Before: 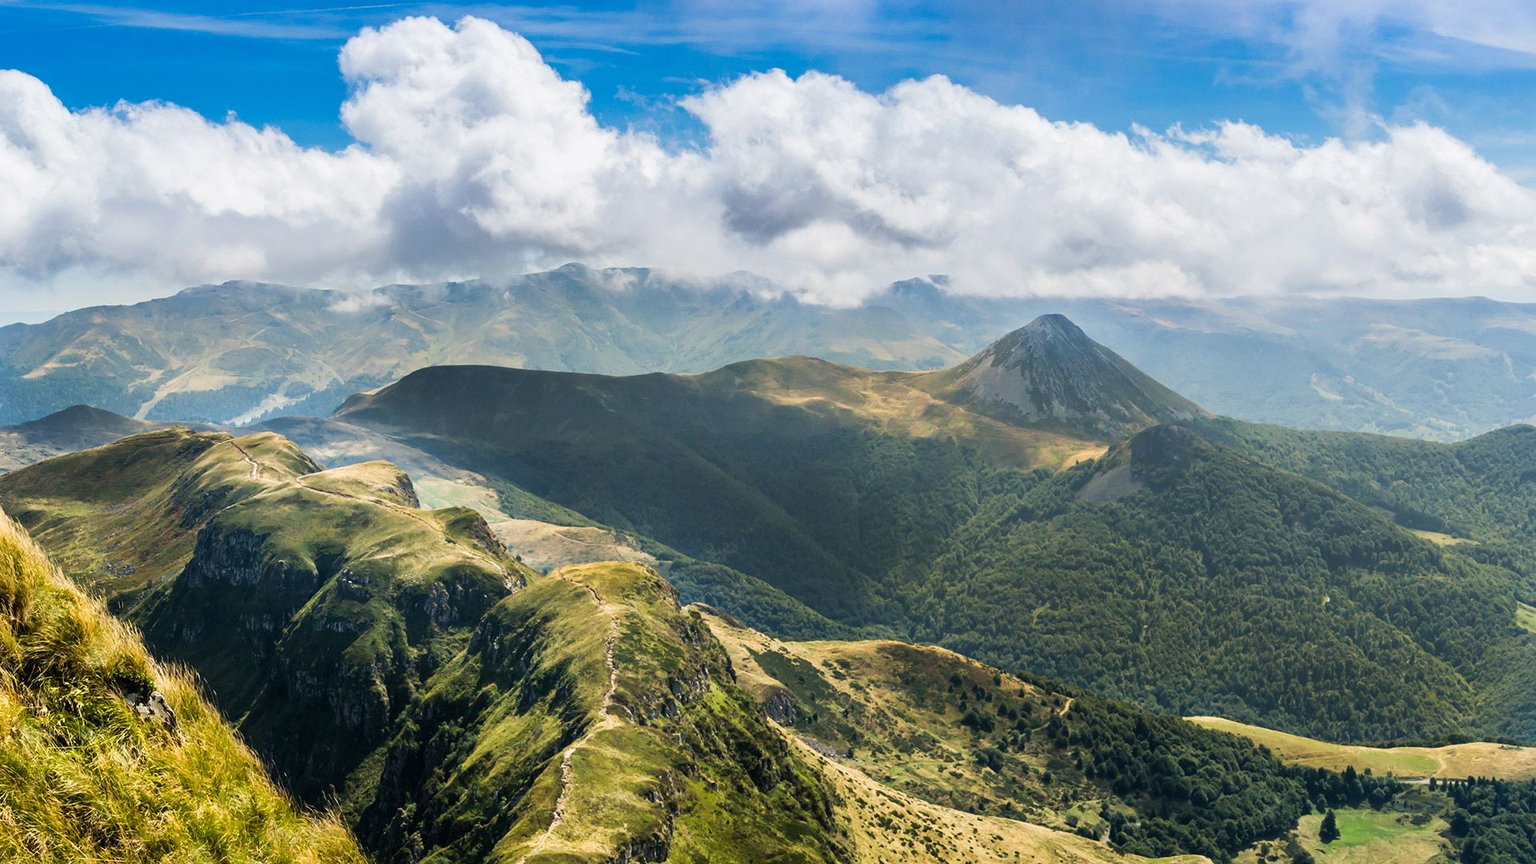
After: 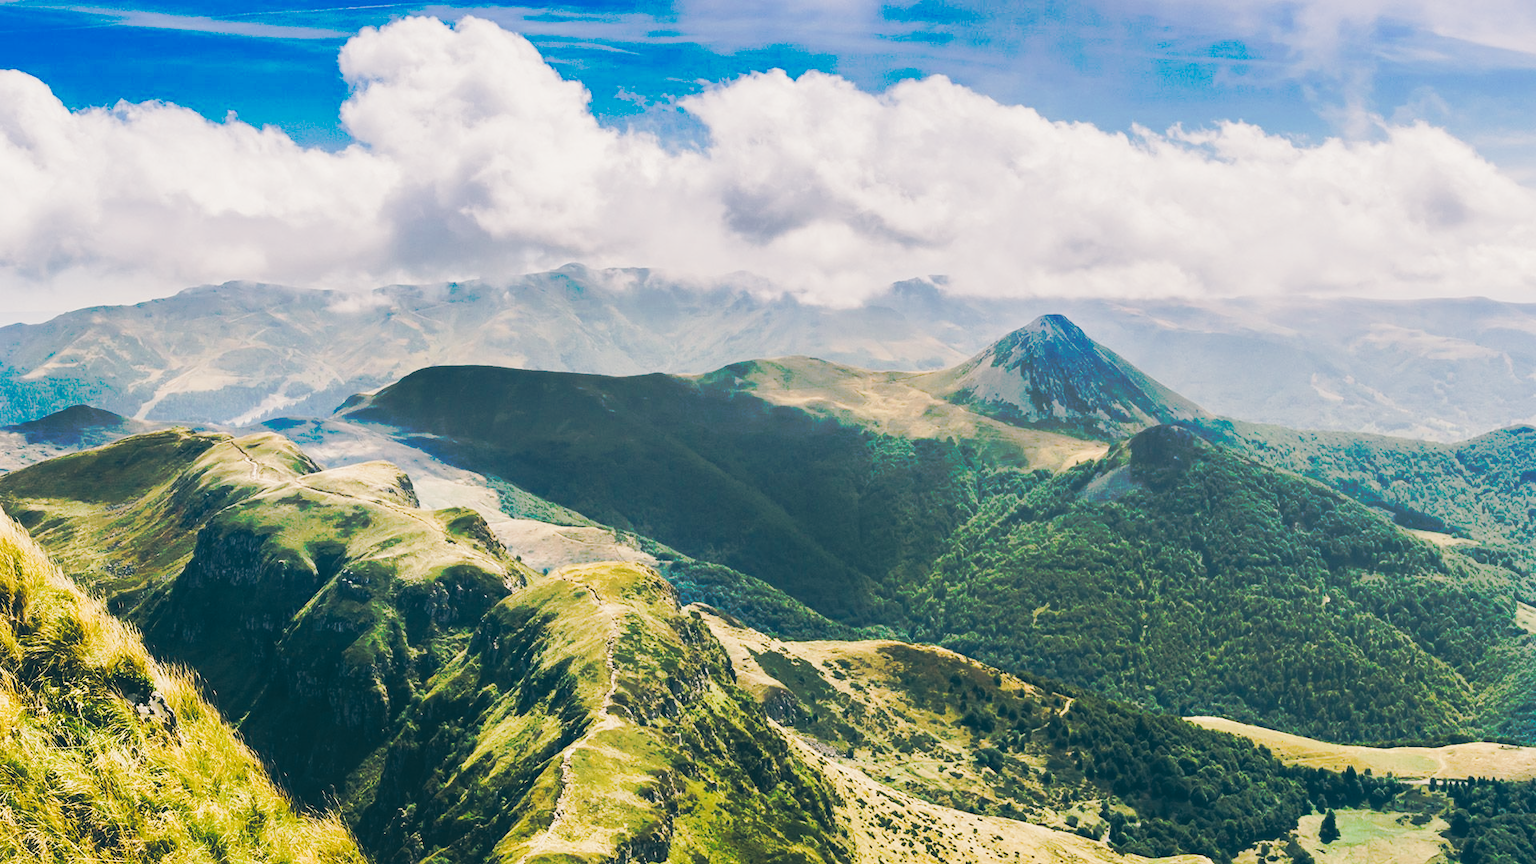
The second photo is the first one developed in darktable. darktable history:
tone curve: curves: ch0 [(0, 0) (0.003, 0.003) (0.011, 0.011) (0.025, 0.024) (0.044, 0.042) (0.069, 0.066) (0.1, 0.095) (0.136, 0.129) (0.177, 0.169) (0.224, 0.214) (0.277, 0.264) (0.335, 0.32) (0.399, 0.38) (0.468, 0.446) (0.543, 0.62) (0.623, 0.687) (0.709, 0.758) (0.801, 0.834) (0.898, 0.915) (1, 1)], preserve colors none
color look up table: target L [94.14, 92.8, 90.02, 82.77, 80.49, 74.29, 70.16, 66.87, 60.55, 55.8, 41.99, 28.92, 17.9, 93.37, 87.78, 81.27, 75.43, 72.54, 55.75, 60.74, 58.49, 54.55, 48.2, 37.28, 37.32, 24.23, 85.29, 81.21, 73.14, 70.4, 68.64, 67.74, 72.56, 60.97, 57.85, 49.62, 43.73, 44.68, 39.1, 26.41, 21.84, 19.13, 17.73, 80.6, 63.31, 55.45, 44.05, 52.84, 28.01], target a [-4.57, -6.641, -14.32, -20.5, -12.77, -13.91, -3.948, -53.54, -9.213, -39.15, -8.372, -28.36, -9.866, 2.738, 6.593, 16.48, 30.53, 35.68, 76.12, 39.01, 62.52, 20.8, 74.39, 40.66, 46.67, 6.353, 17.23, 5.299, 36.24, 3.318, 51.52, 30.54, 54.46, 15.3, 23.56, 67.6, 24.58, 63.22, 52.47, 29.4, 10.07, 6.632, -4.986, -17.45, -16.62, -9.641, 0.924, -31.26, -7.844], target b [23.7, 7.788, 20.14, 12.77, 28.65, 10.87, 66.78, 39.81, 32.49, 15.95, 8.329, 10.91, -3.839, 4.189, 21.23, 64.49, 10, 31.23, 42.18, 54.69, 62.12, 31.9, 16.95, 13.13, 29.86, 7.91, -7.013, -12.94, -24.73, 2.905, -8.521, -3.153, -27.43, -26.91, -50.89, -34.71, -39.68, -58.67, -25.44, -65.64, -3.647, -32.96, -10.25, -4.691, -38.85, -23.41, -54.11, -8.712, -27.28], num patches 49
